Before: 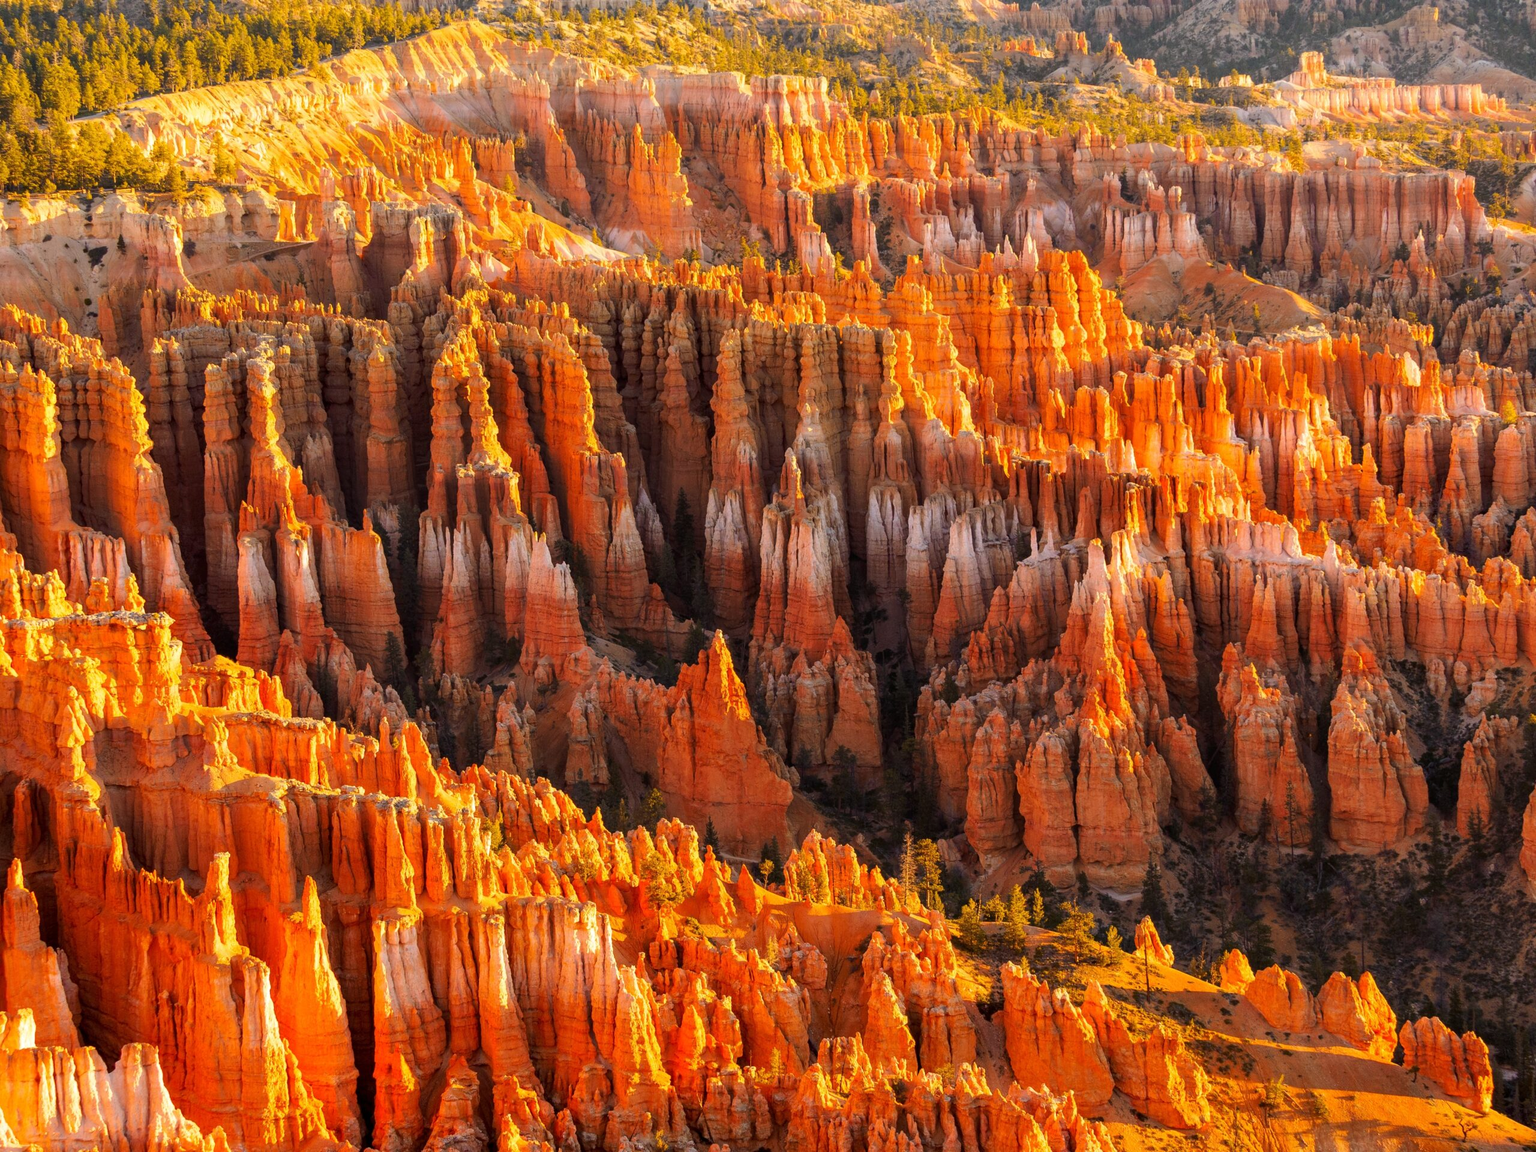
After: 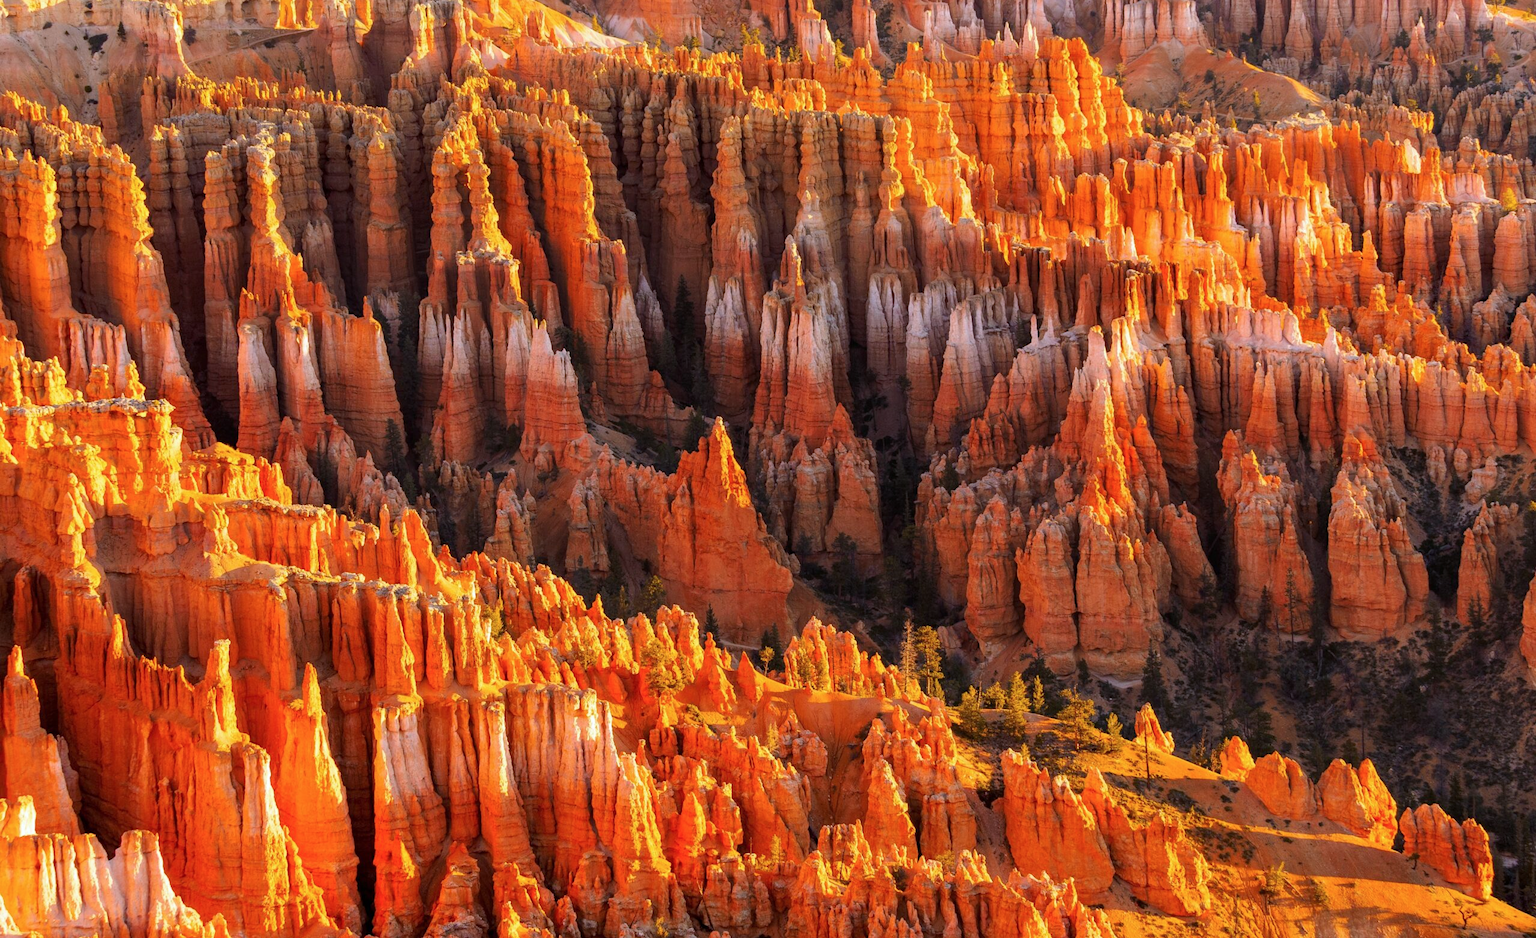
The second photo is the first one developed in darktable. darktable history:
crop and rotate: top 18.507%
color calibration: illuminant as shot in camera, x 0.358, y 0.373, temperature 4628.91 K
